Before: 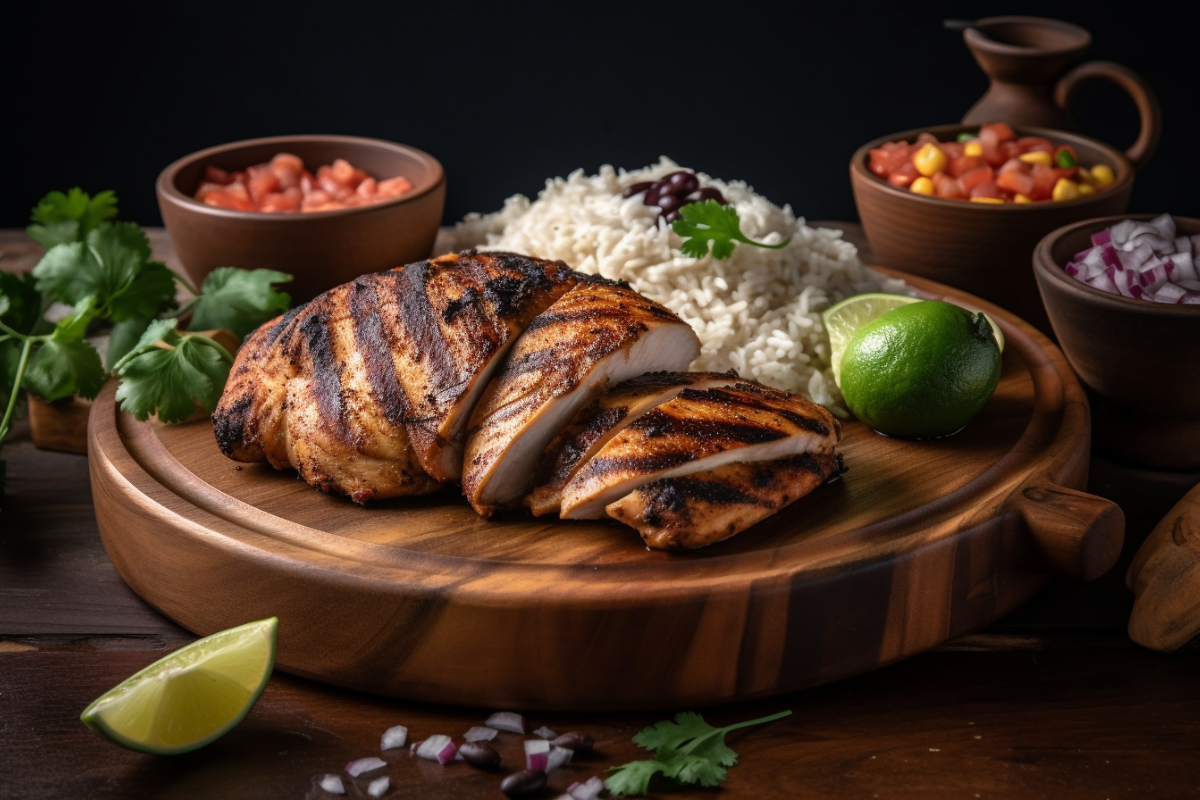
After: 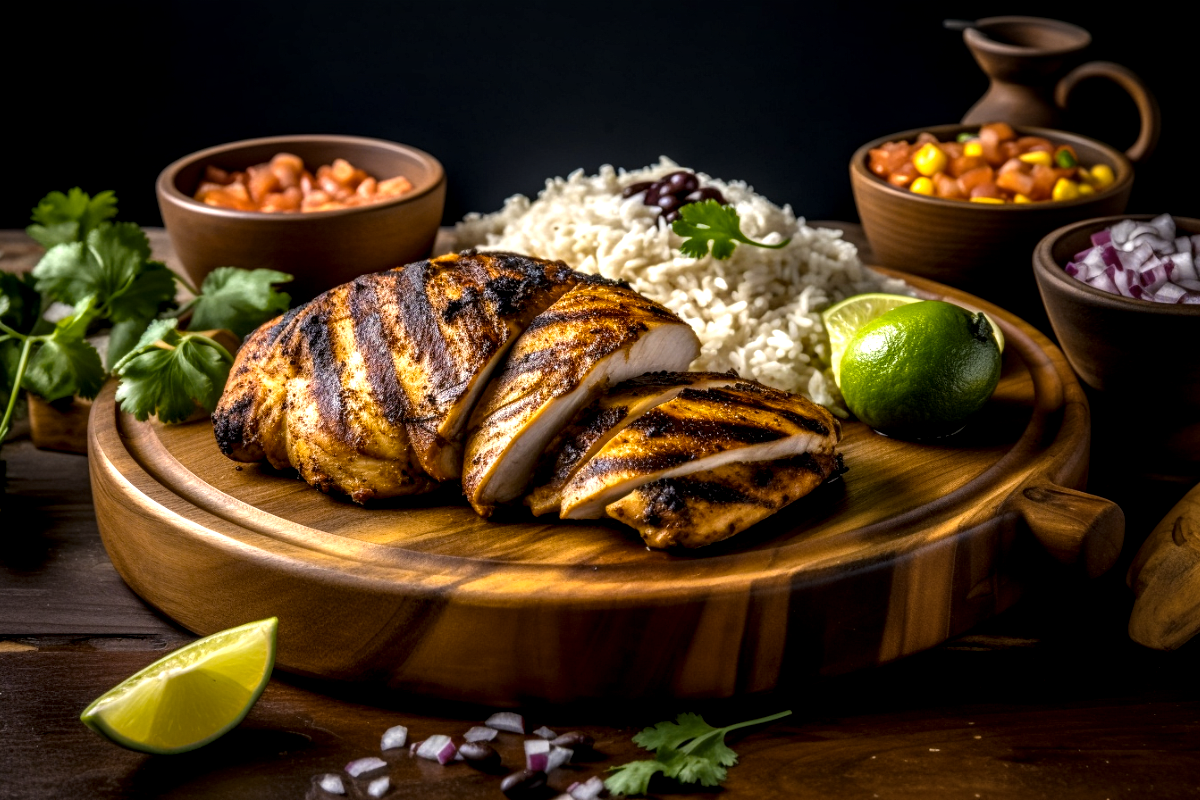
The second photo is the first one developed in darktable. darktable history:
local contrast: highlights 65%, shadows 54%, detail 169%, midtone range 0.514
color balance rgb: perceptual saturation grading › global saturation 25%, global vibrance 20%
color contrast: green-magenta contrast 0.8, blue-yellow contrast 1.1, unbound 0
